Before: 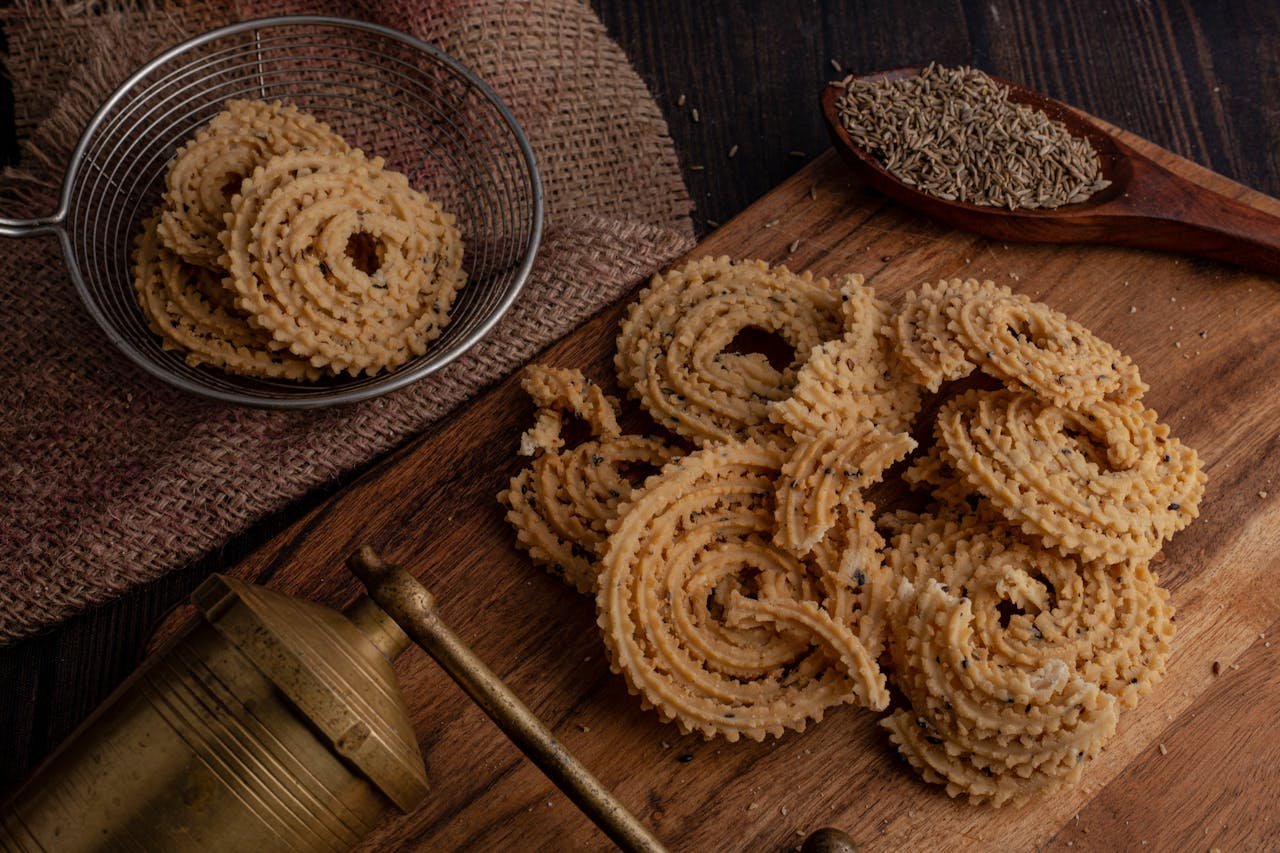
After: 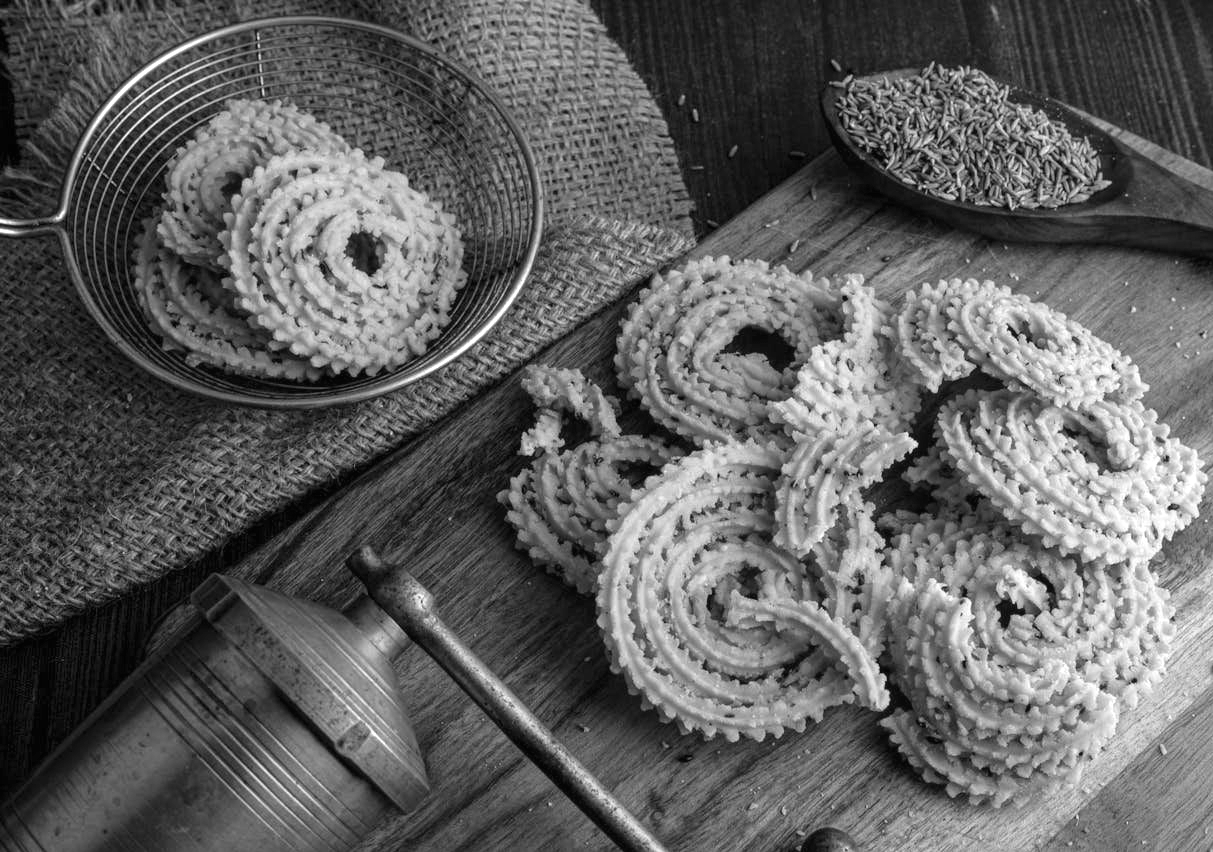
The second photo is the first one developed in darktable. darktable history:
exposure: black level correction 0, exposure 1.388 EV, compensate exposure bias true, compensate highlight preservation false
crop and rotate: right 5.167%
monochrome: a -74.22, b 78.2
